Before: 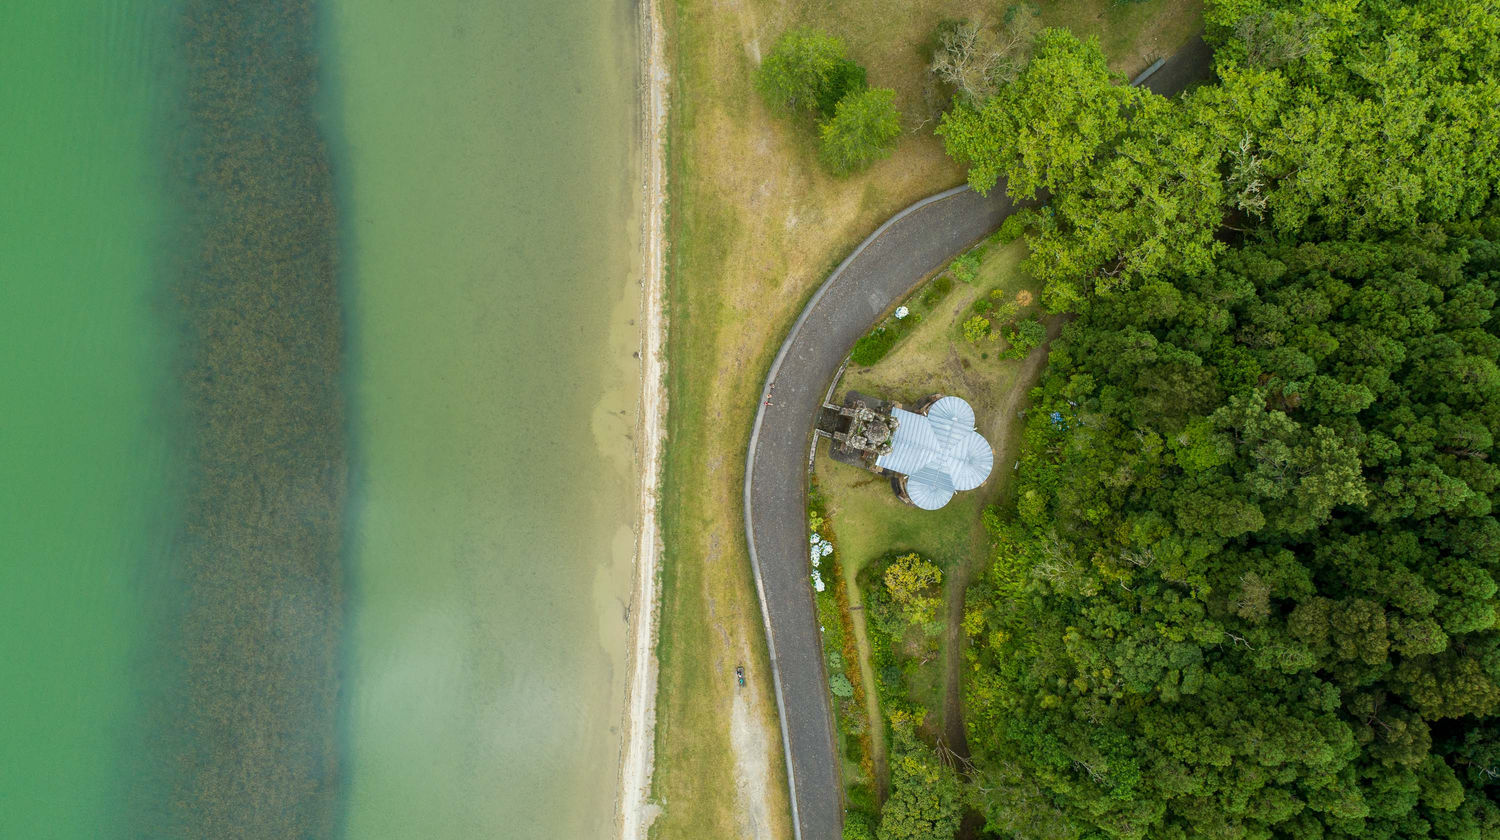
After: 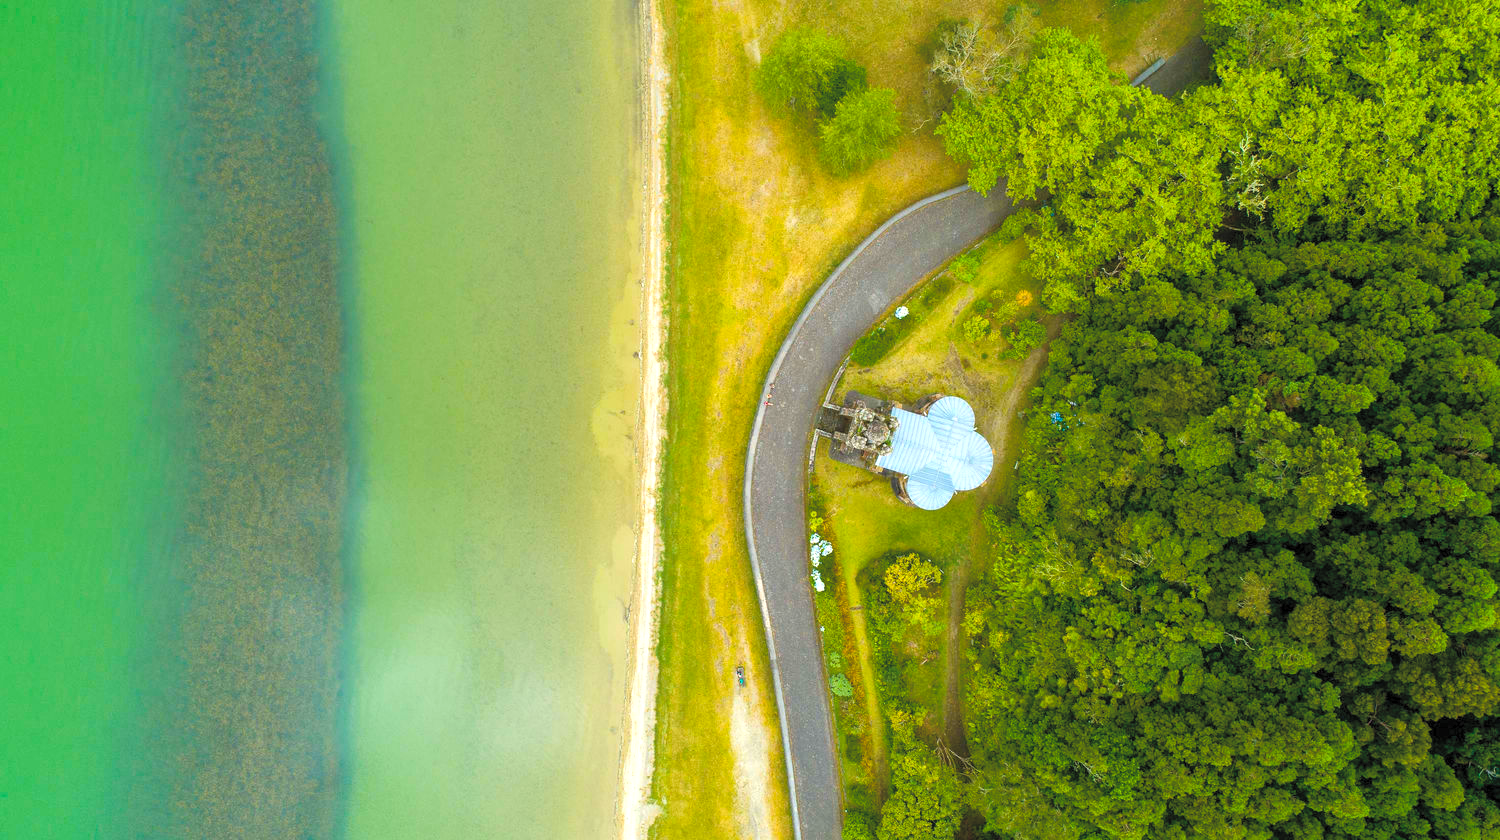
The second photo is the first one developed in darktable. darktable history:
color balance rgb: linear chroma grading › global chroma 9%, perceptual saturation grading › global saturation 36%, perceptual saturation grading › shadows 35%, perceptual brilliance grading › global brilliance 15%, perceptual brilliance grading › shadows -35%, global vibrance 15%
contrast brightness saturation: brightness 0.28
